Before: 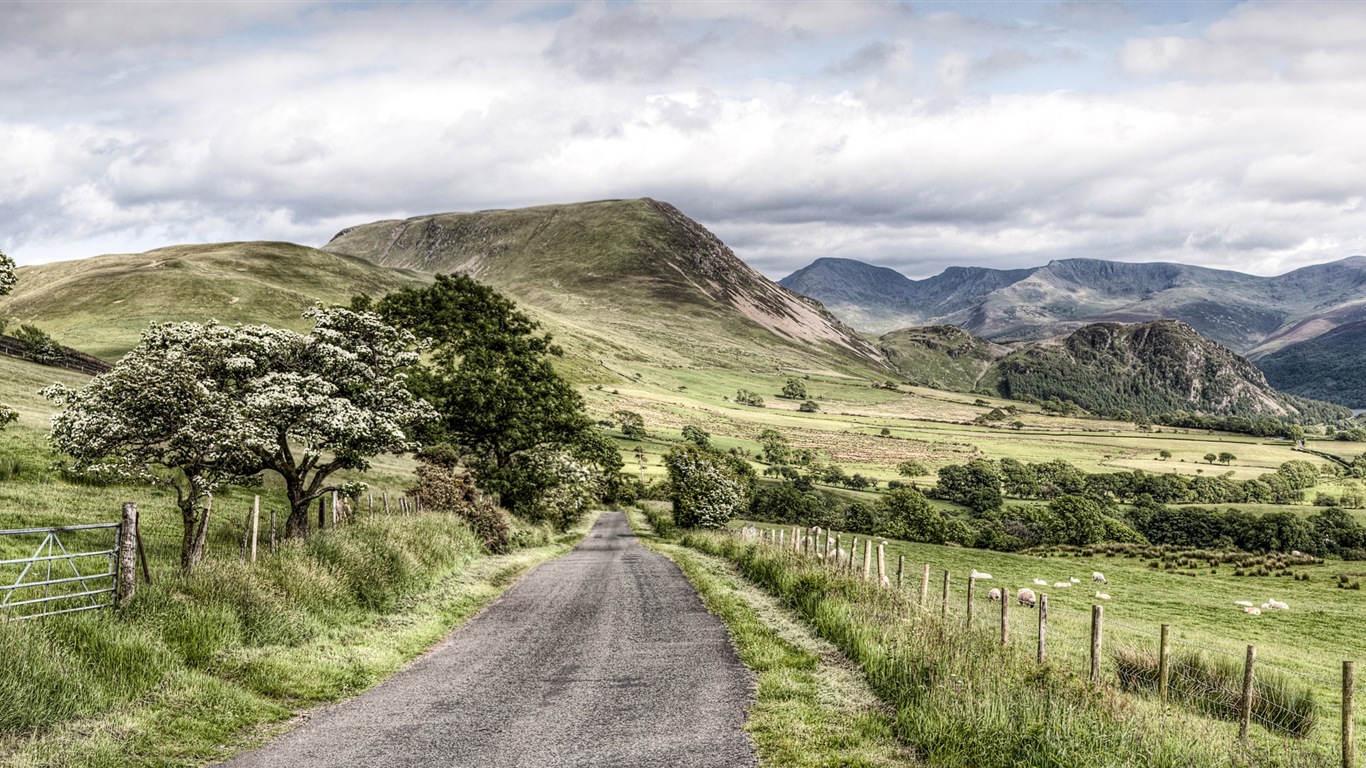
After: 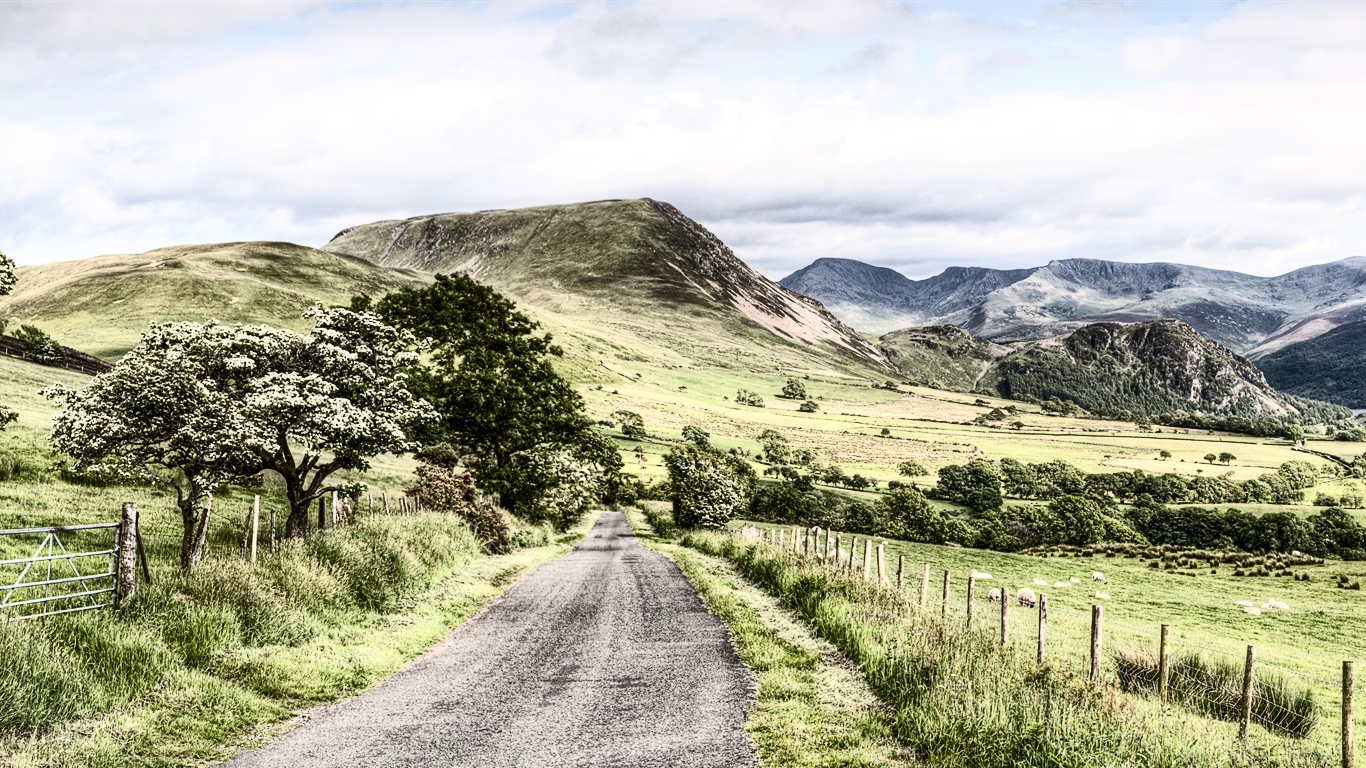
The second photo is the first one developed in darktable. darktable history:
contrast brightness saturation: contrast 0.373, brightness 0.11
